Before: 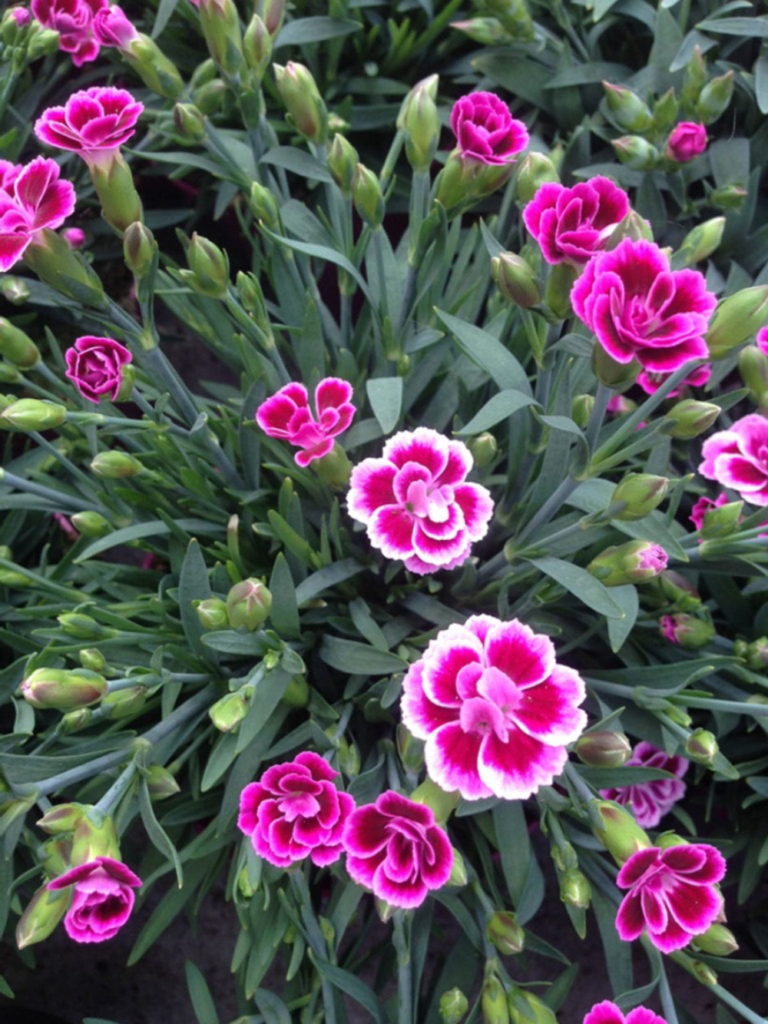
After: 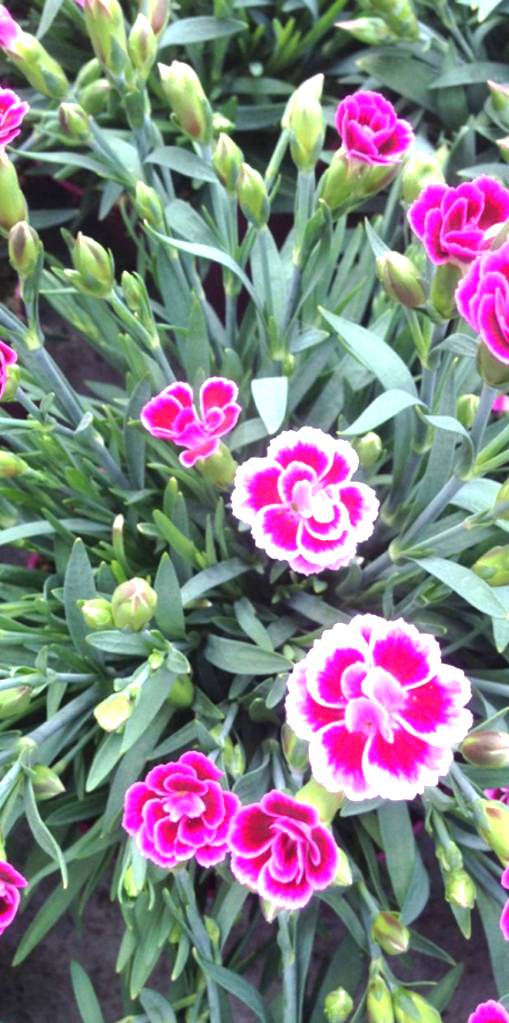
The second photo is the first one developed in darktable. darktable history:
crop and rotate: left 15.054%, right 18.567%
exposure: black level correction 0, exposure 1.498 EV, compensate highlight preservation false
